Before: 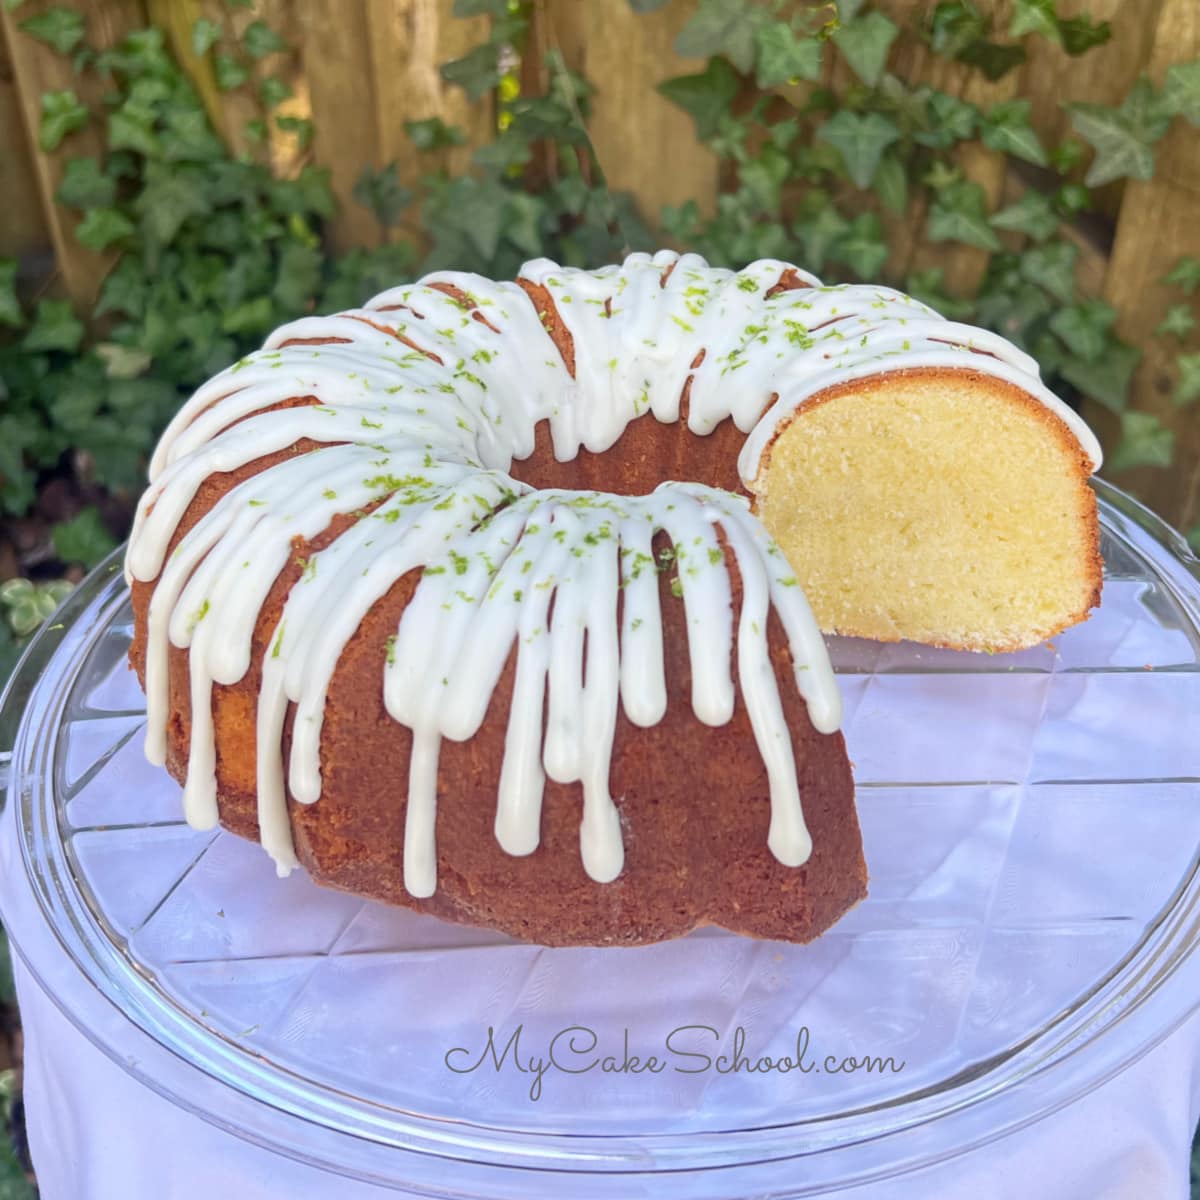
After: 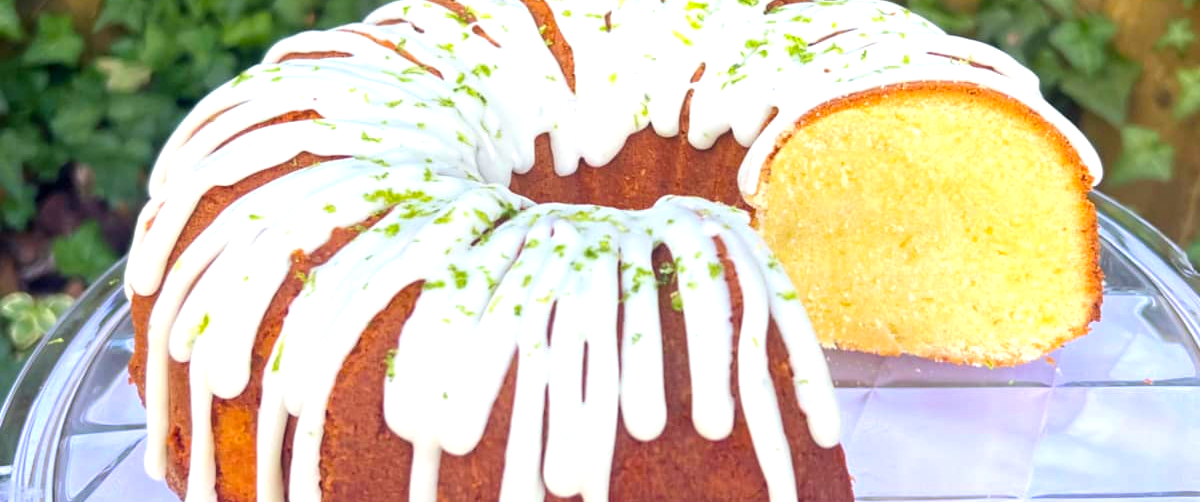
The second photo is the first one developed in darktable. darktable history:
color balance rgb: perceptual saturation grading › global saturation 20%, global vibrance 20%
crop and rotate: top 23.84%, bottom 34.294%
exposure: exposure 0.6 EV, compensate highlight preservation false
velvia: strength 6%
